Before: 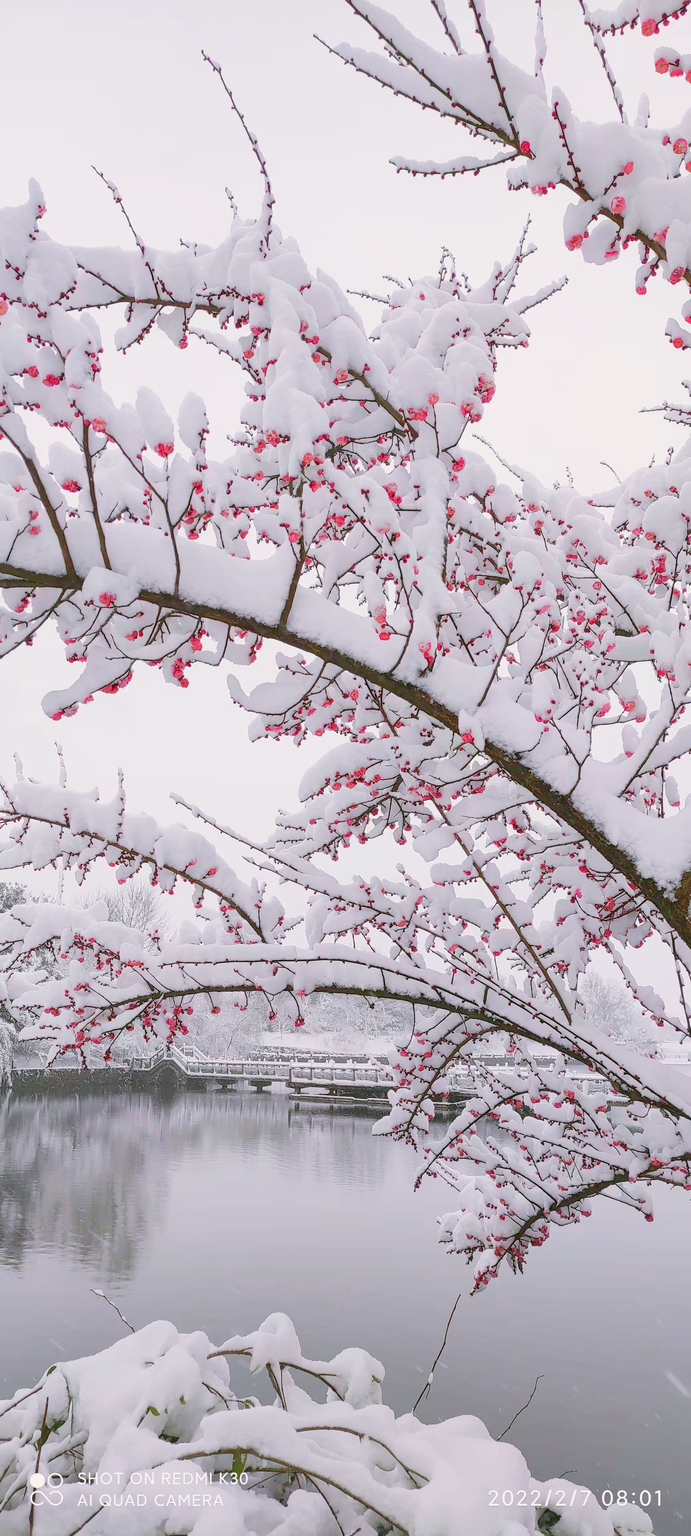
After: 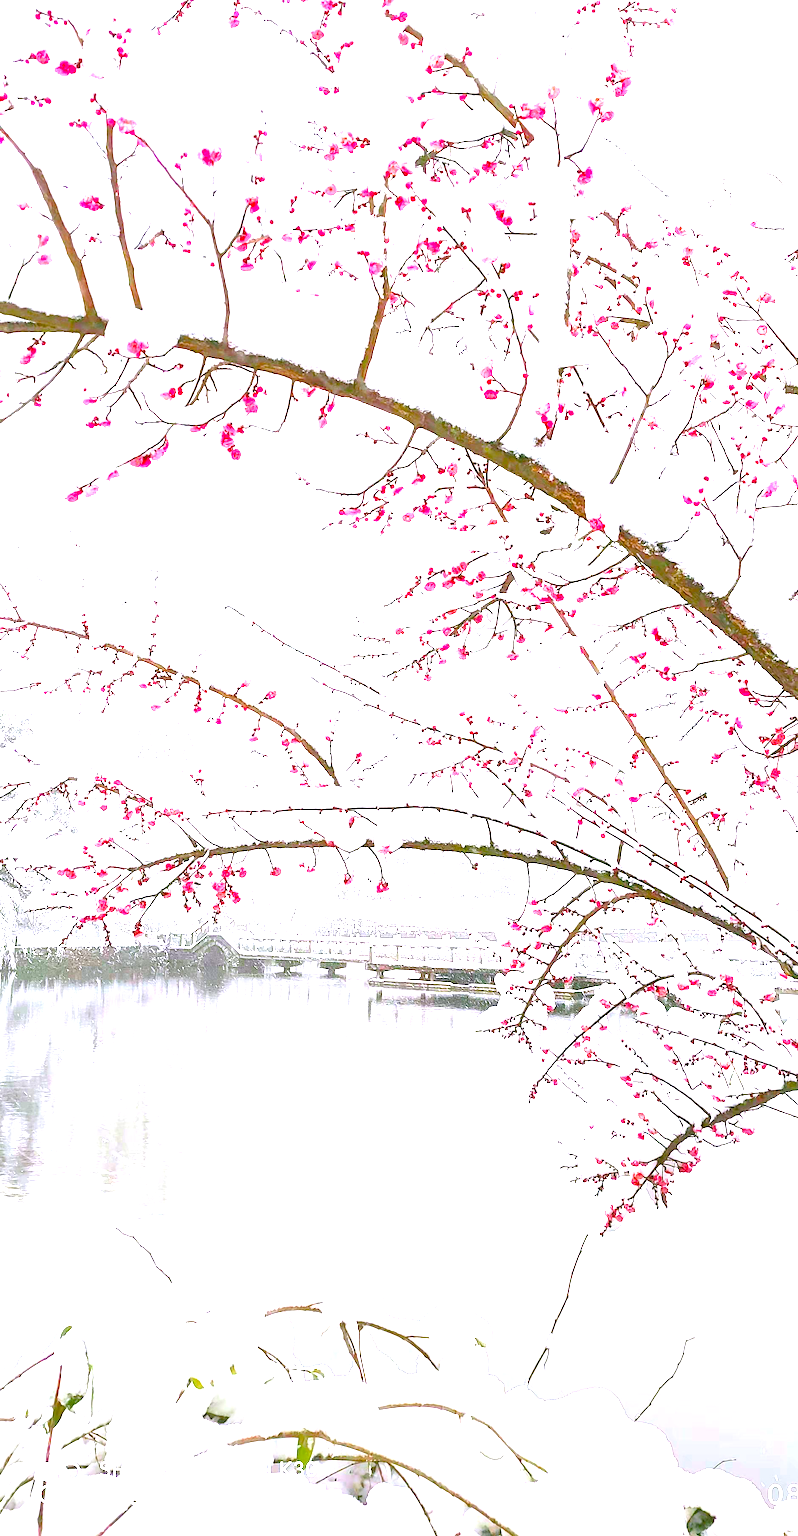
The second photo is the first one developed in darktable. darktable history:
exposure: exposure 2.048 EV, compensate exposure bias true, compensate highlight preservation false
crop: top 21.314%, right 9.441%, bottom 0.3%
color balance rgb: linear chroma grading › global chroma 15.171%, perceptual saturation grading › global saturation 20%, perceptual saturation grading › highlights -14.276%, perceptual saturation grading › shadows 49.396%, global vibrance 12.511%
